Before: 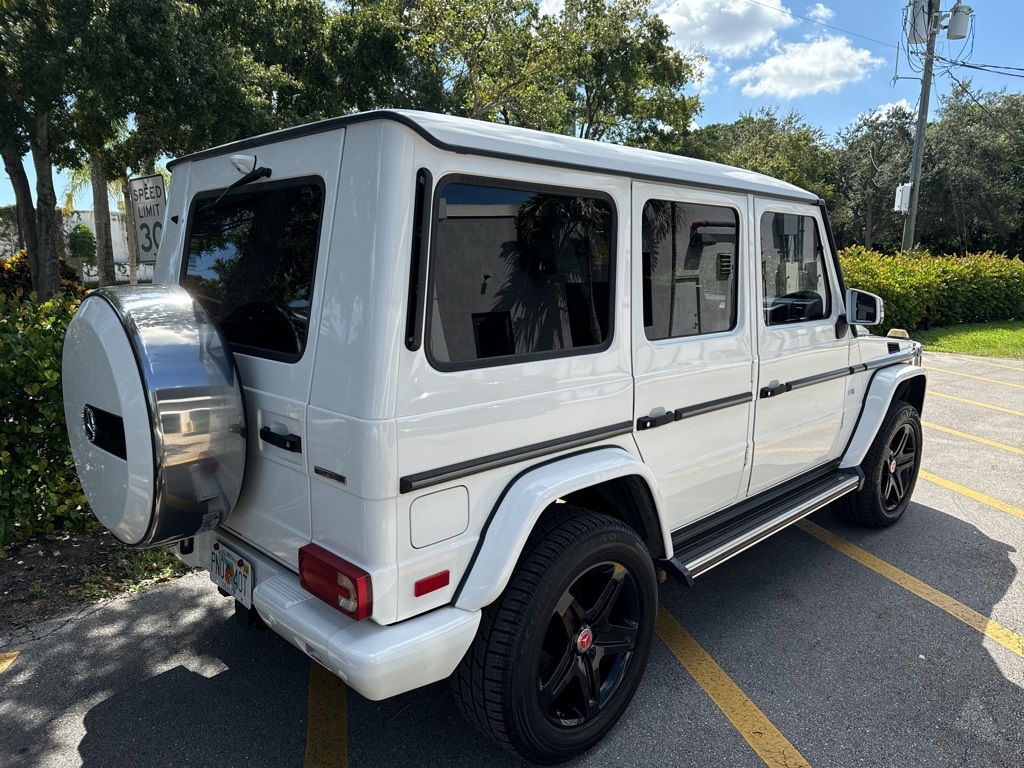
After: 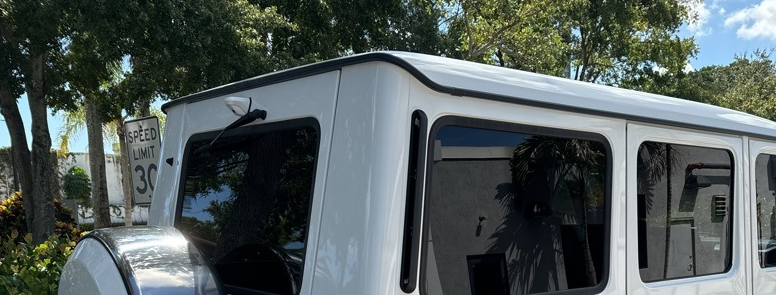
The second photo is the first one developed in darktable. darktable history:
crop: left 0.575%, top 7.649%, right 23.585%, bottom 53.921%
